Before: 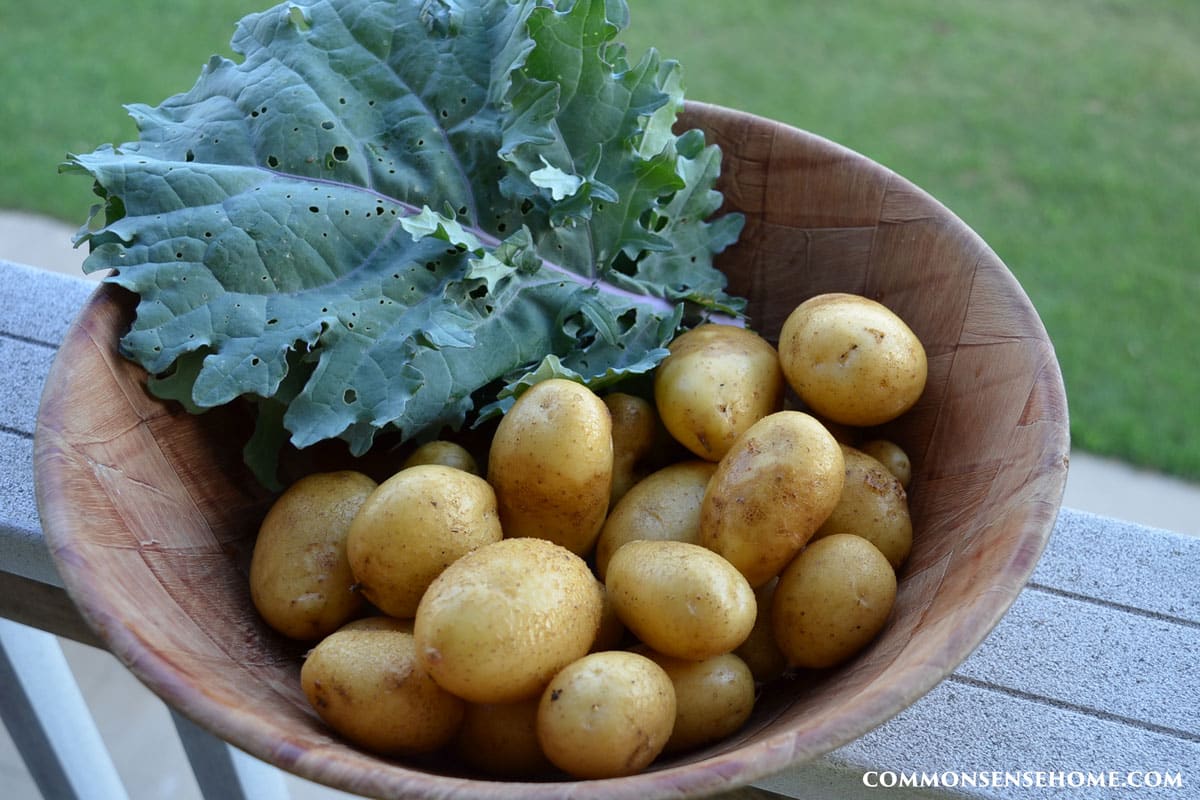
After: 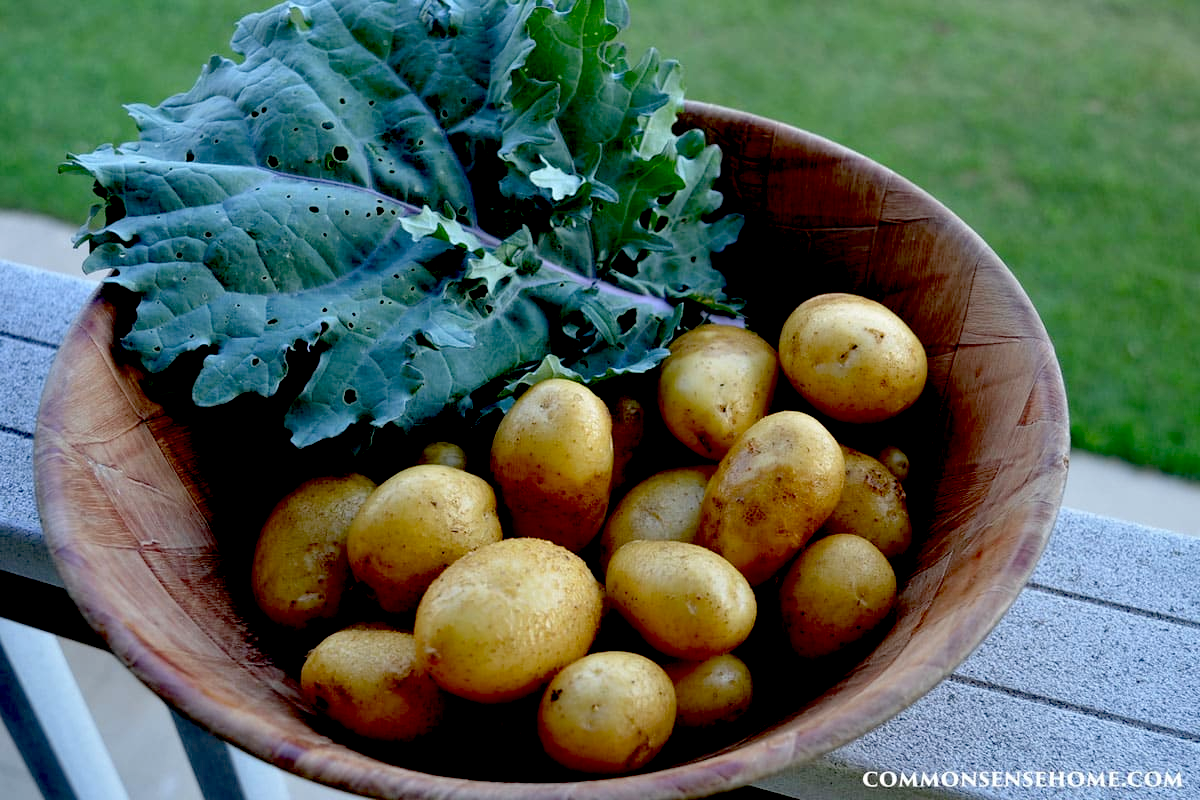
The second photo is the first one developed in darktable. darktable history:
exposure: black level correction 0.057, compensate highlight preservation false
